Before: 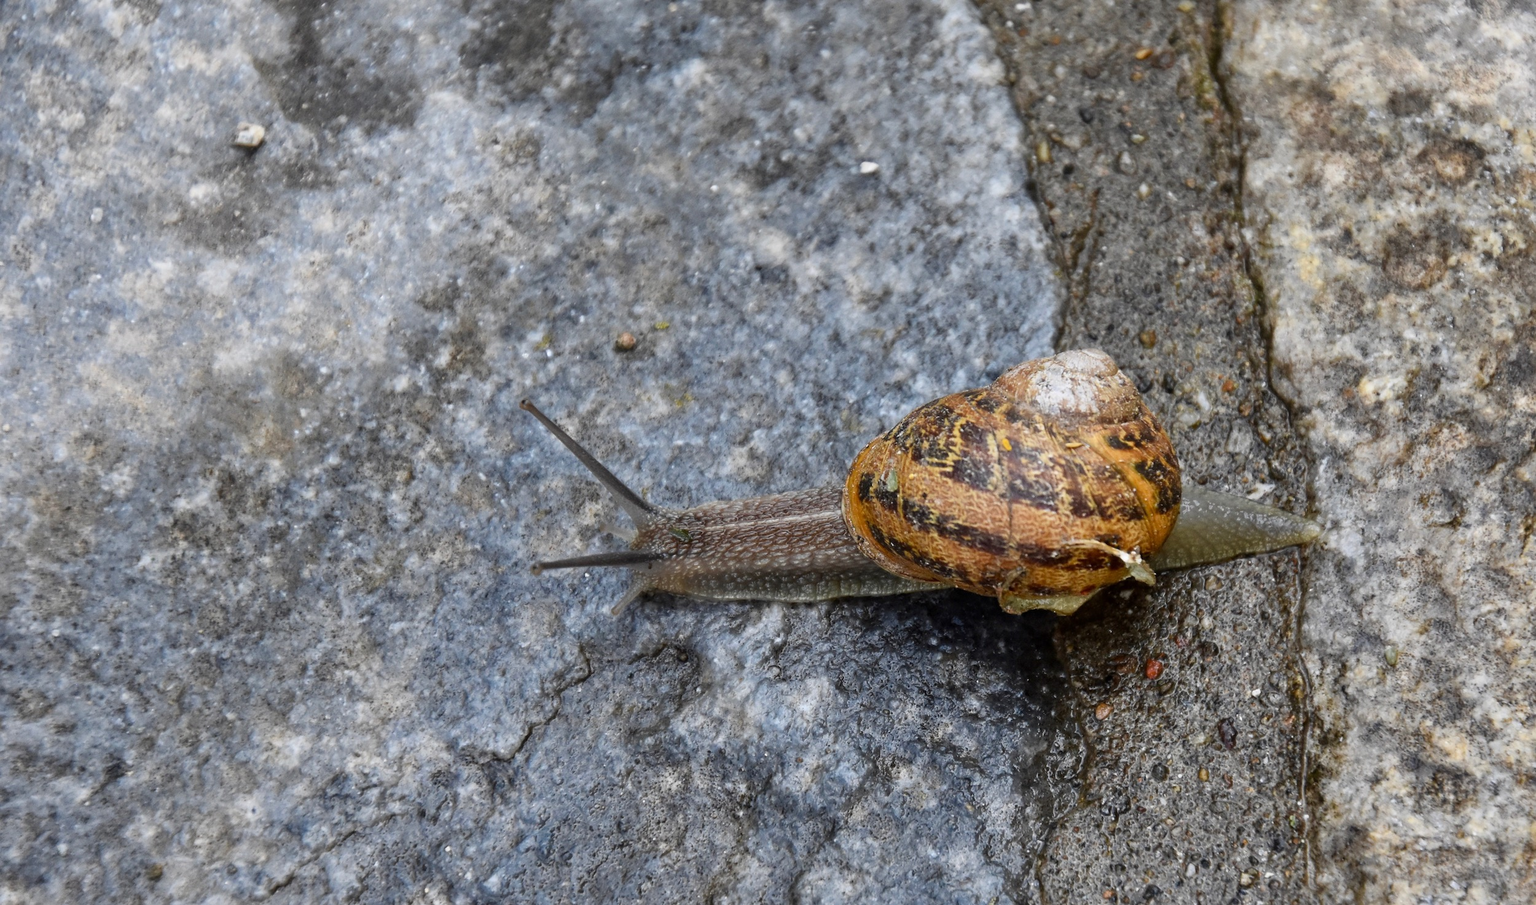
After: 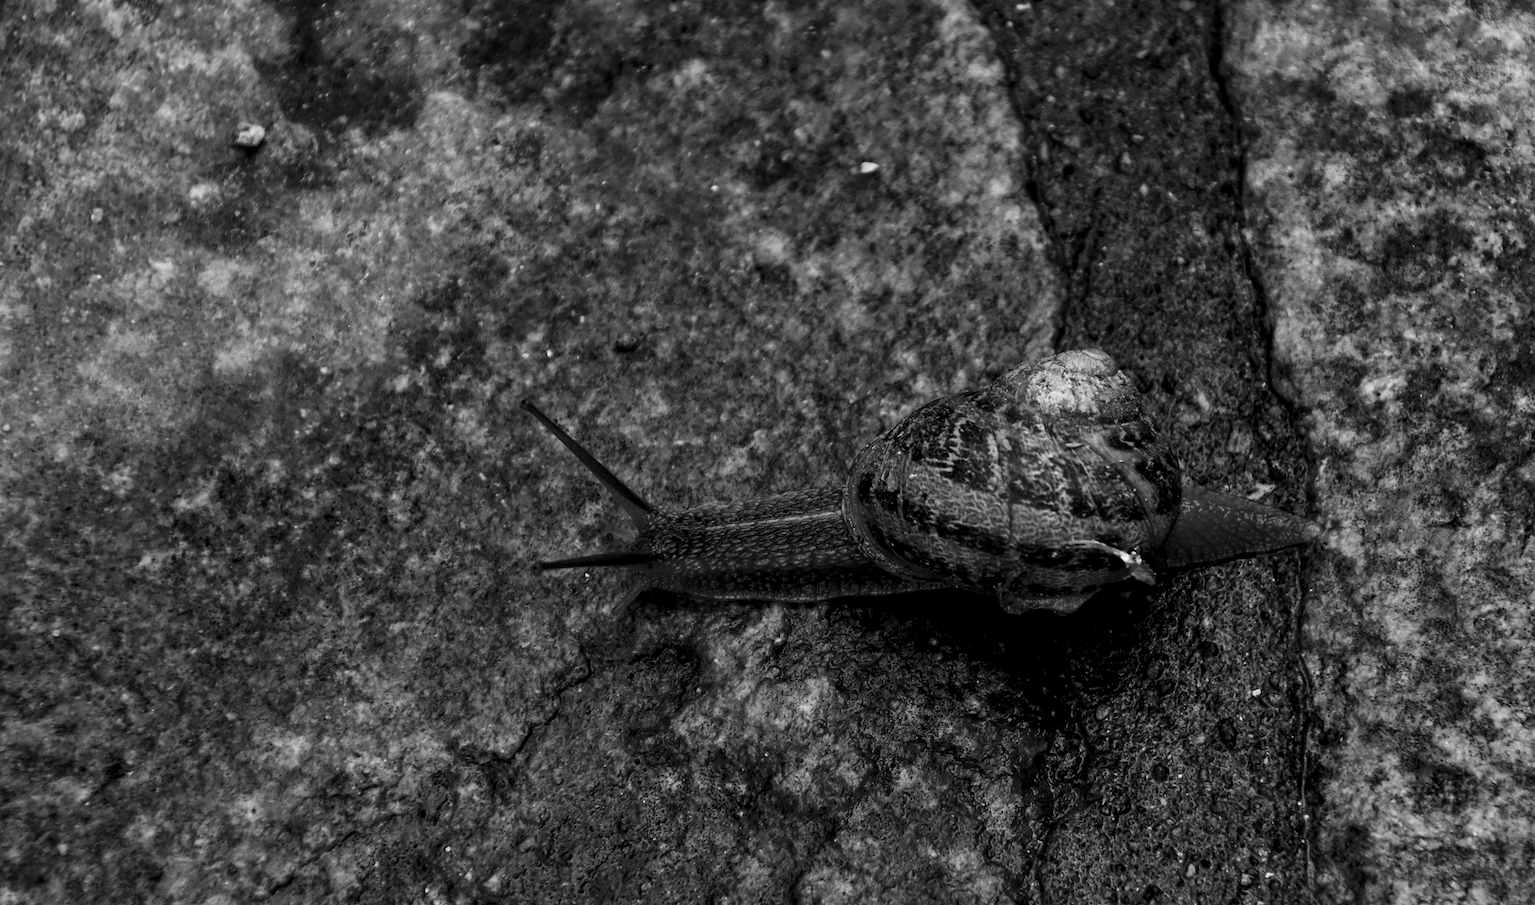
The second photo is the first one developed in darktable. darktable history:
local contrast: highlights 105%, shadows 102%, detail 131%, midtone range 0.2
contrast brightness saturation: contrast -0.027, brightness -0.574, saturation -0.999
